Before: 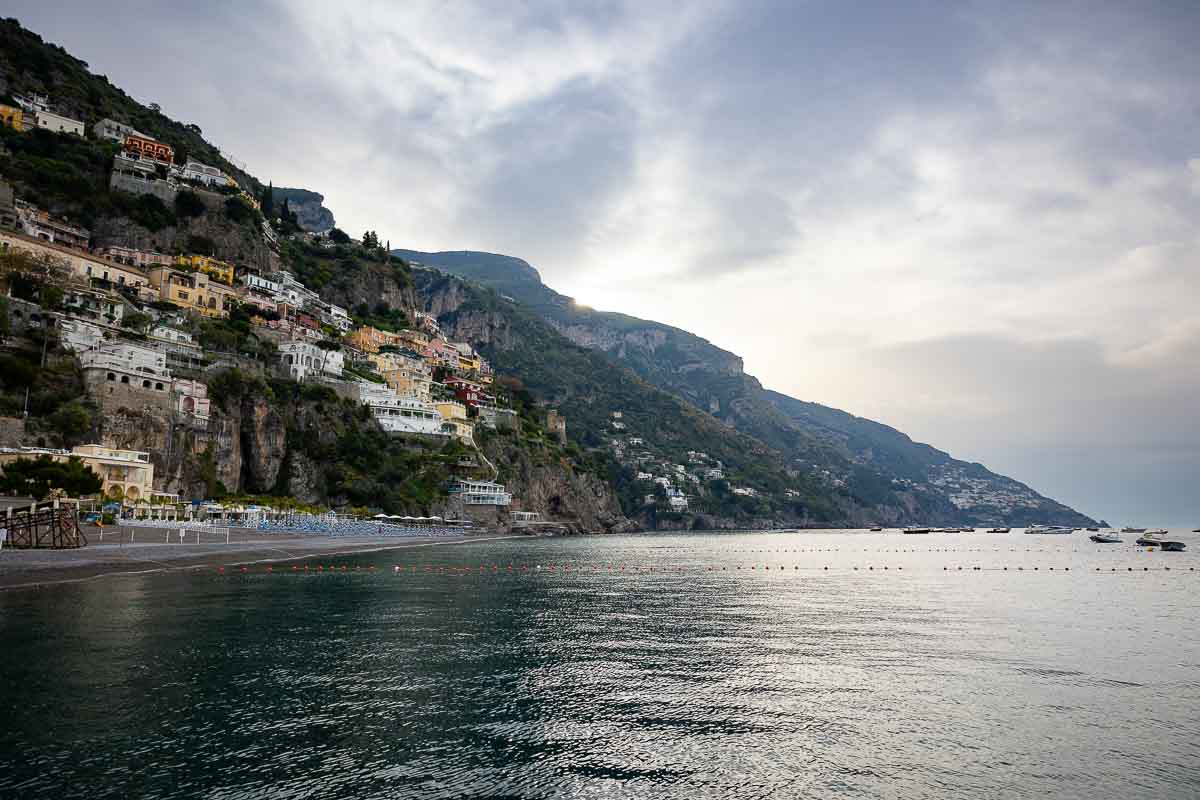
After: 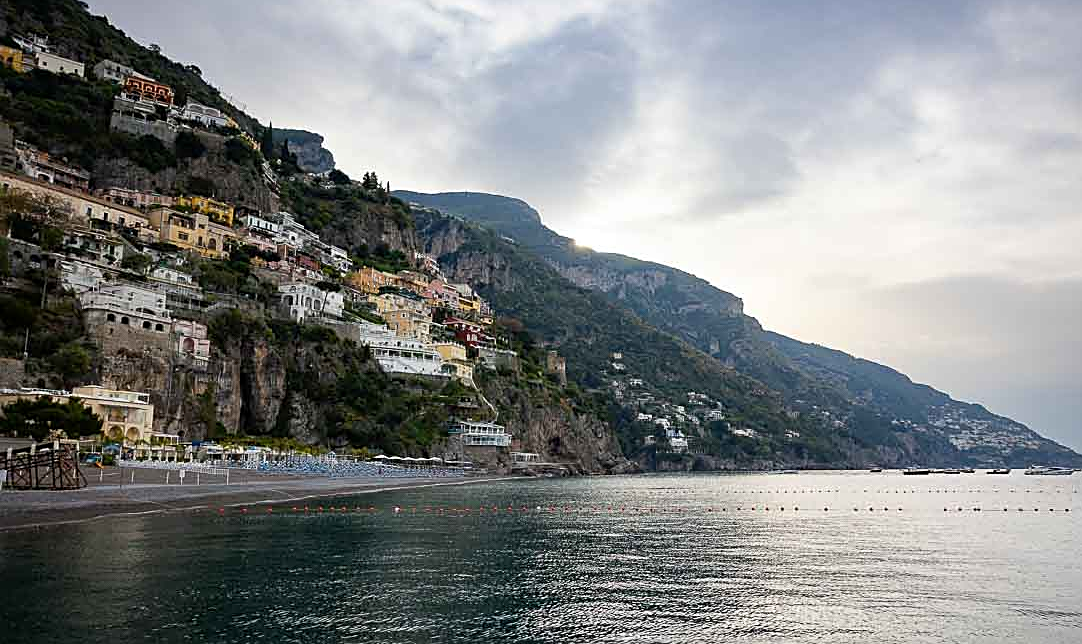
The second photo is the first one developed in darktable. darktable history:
crop: top 7.488%, right 9.798%, bottom 11.982%
sharpen: on, module defaults
